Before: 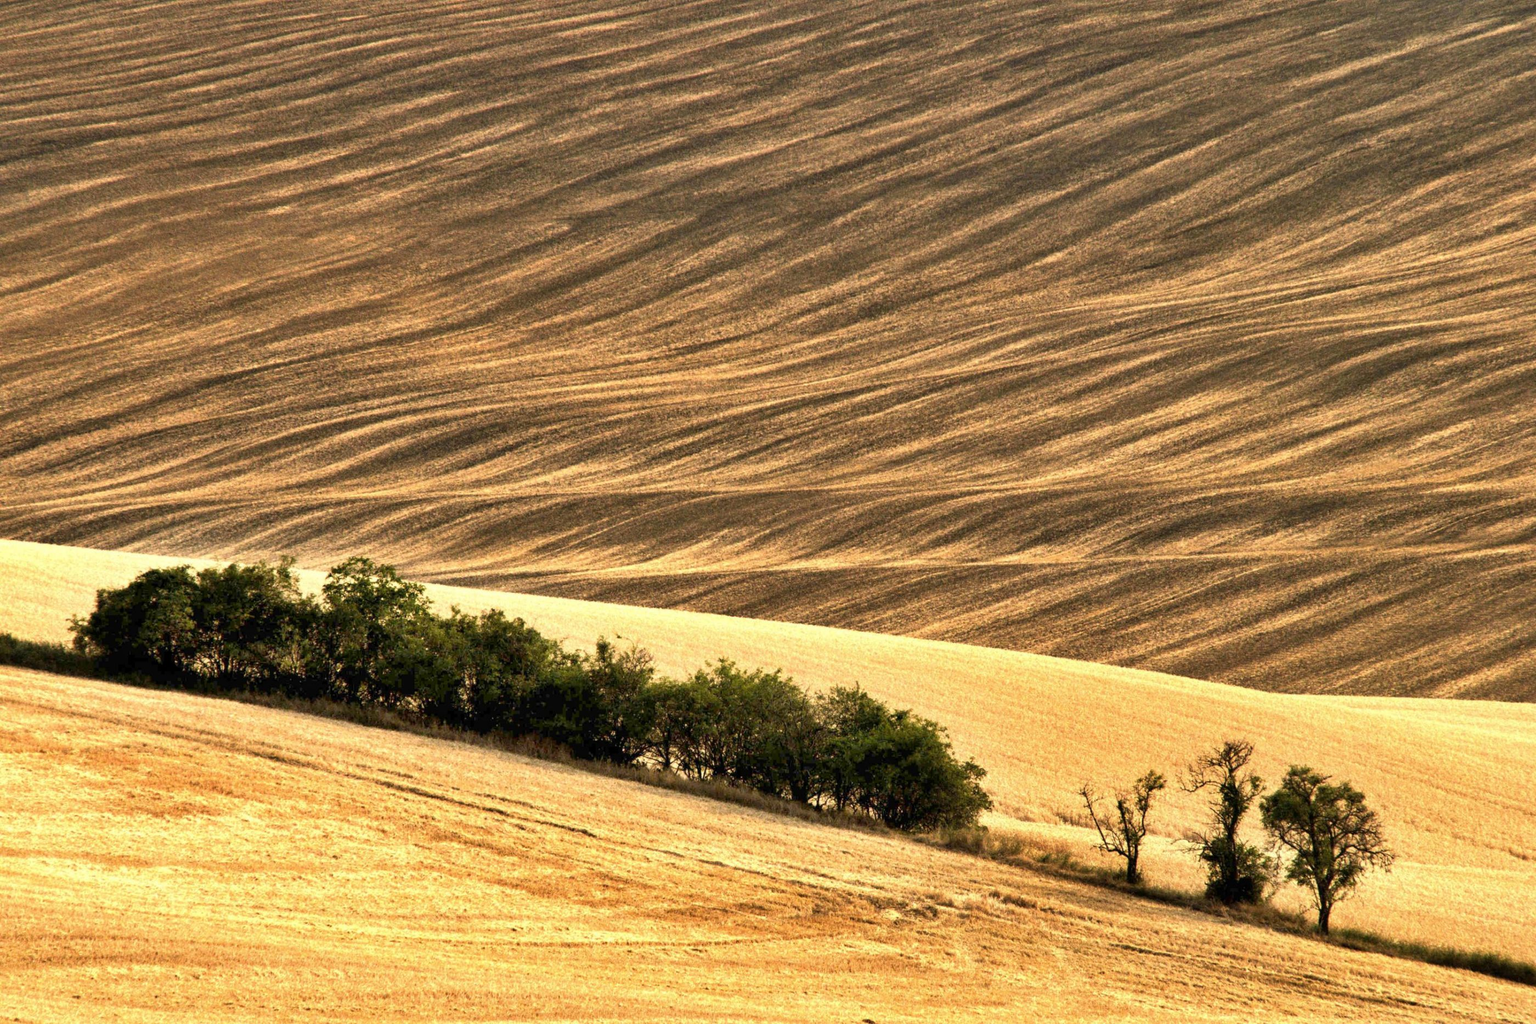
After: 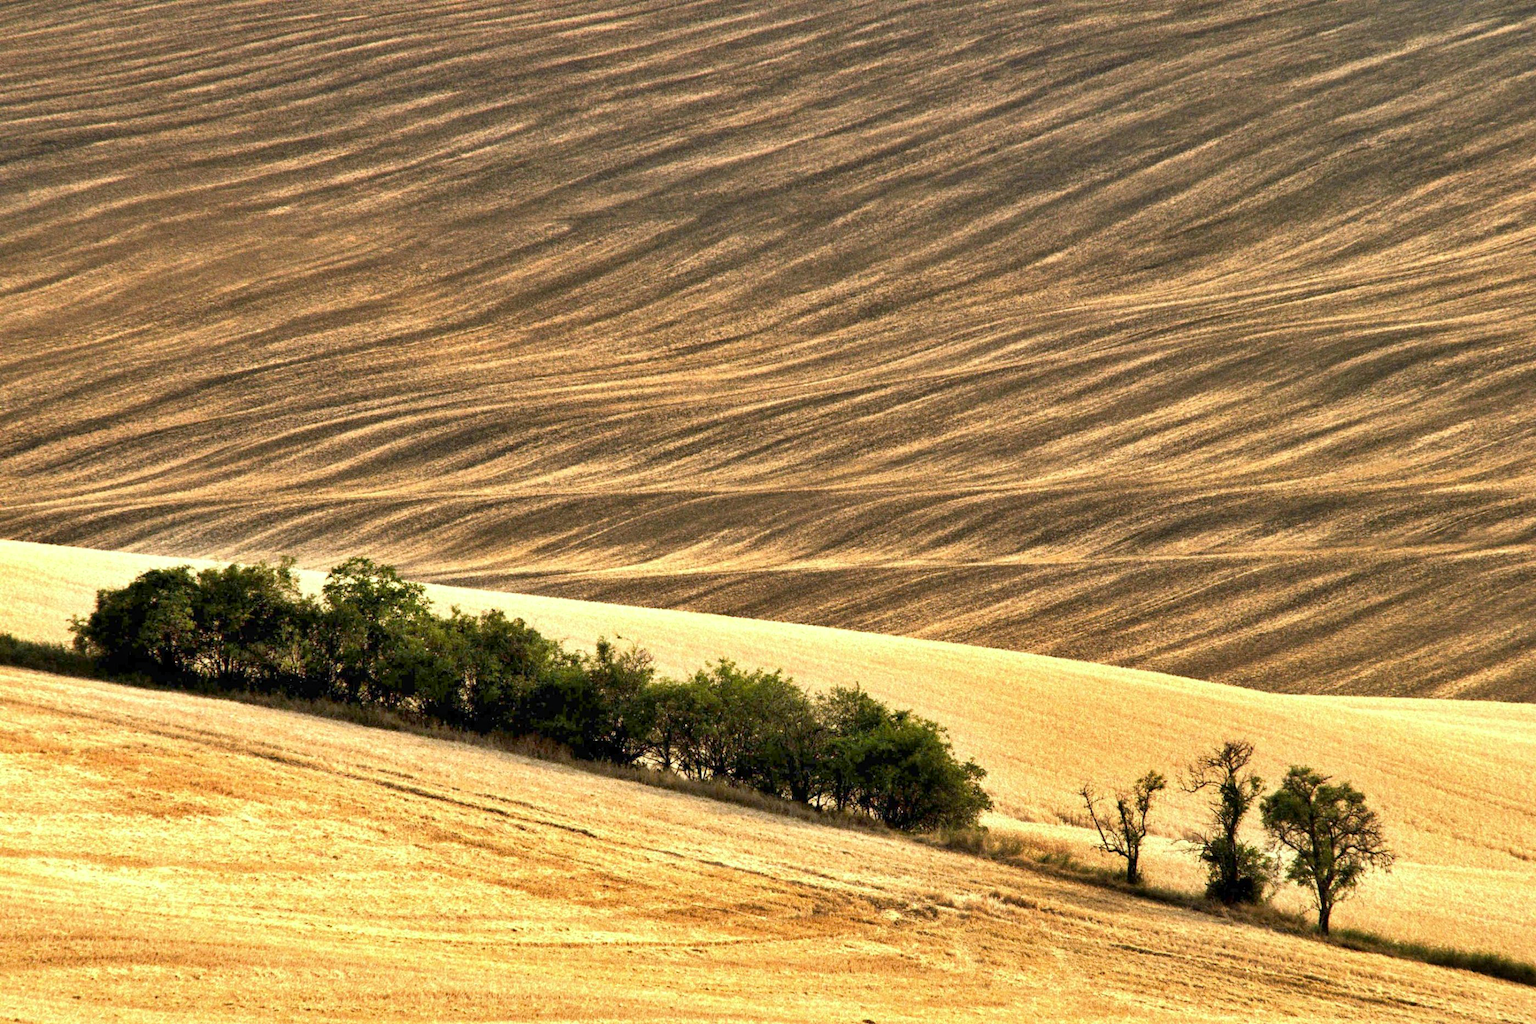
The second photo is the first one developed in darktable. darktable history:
shadows and highlights: radius 121.13, shadows 21.4, white point adjustment -9.72, highlights -14.39, soften with gaussian
white balance: red 0.954, blue 1.079
exposure: black level correction 0.001, exposure 0.5 EV, compensate exposure bias true, compensate highlight preservation false
